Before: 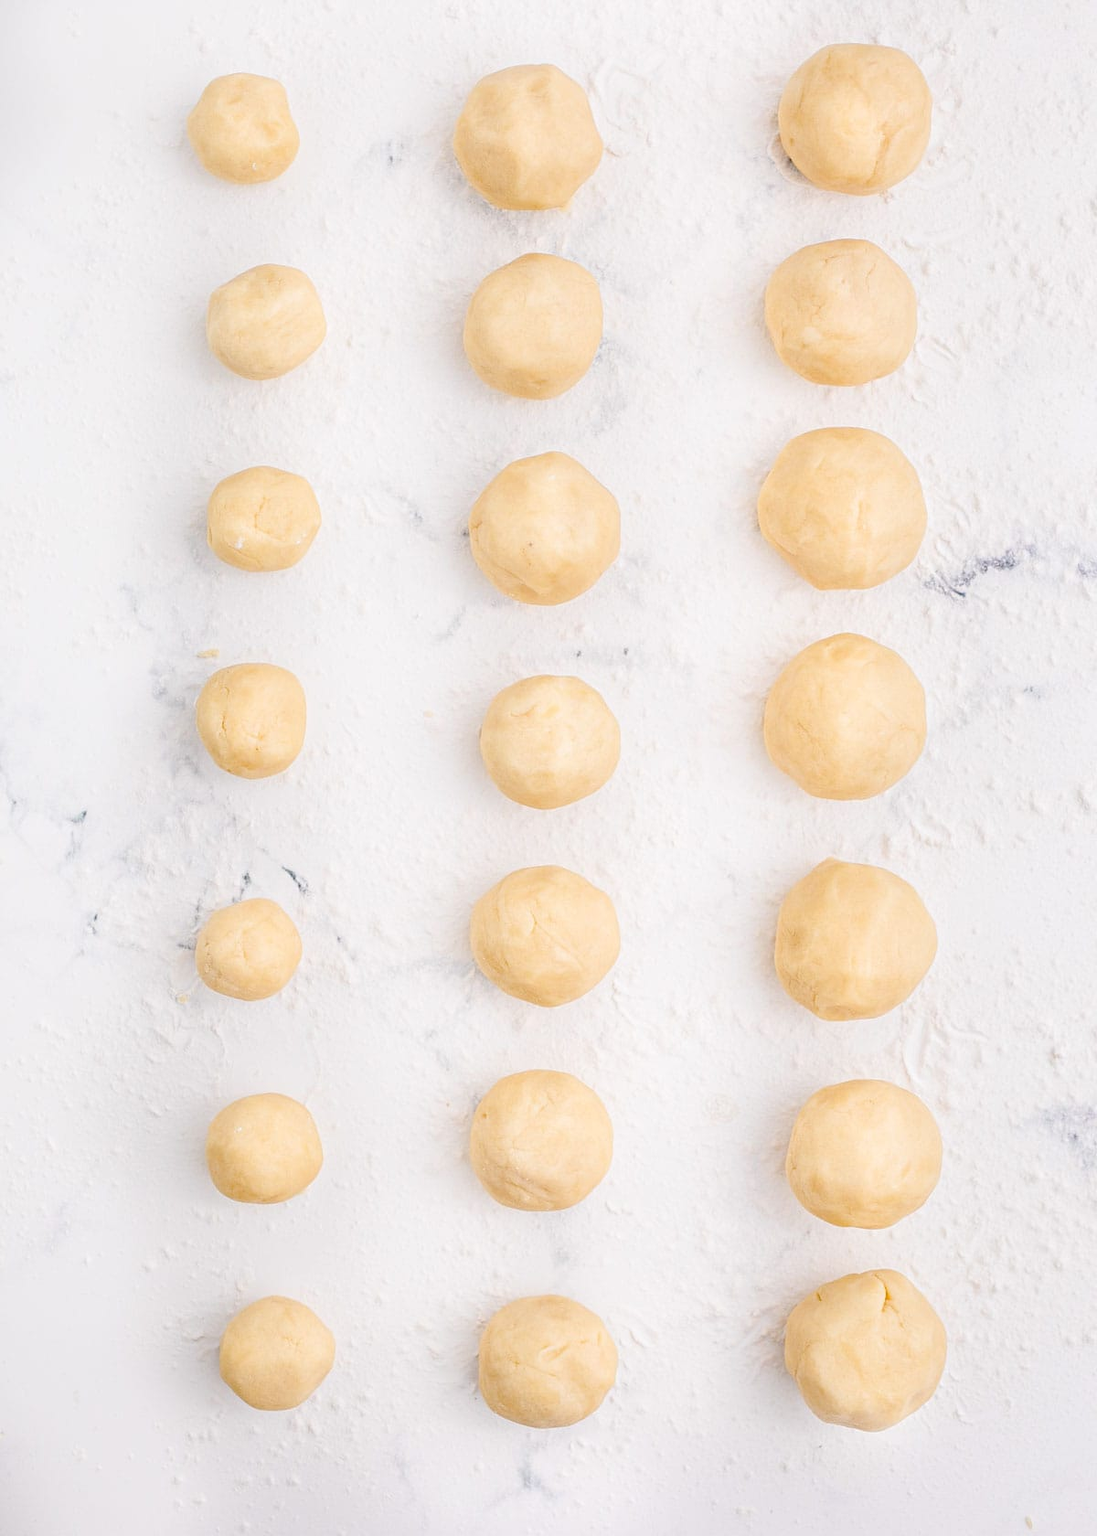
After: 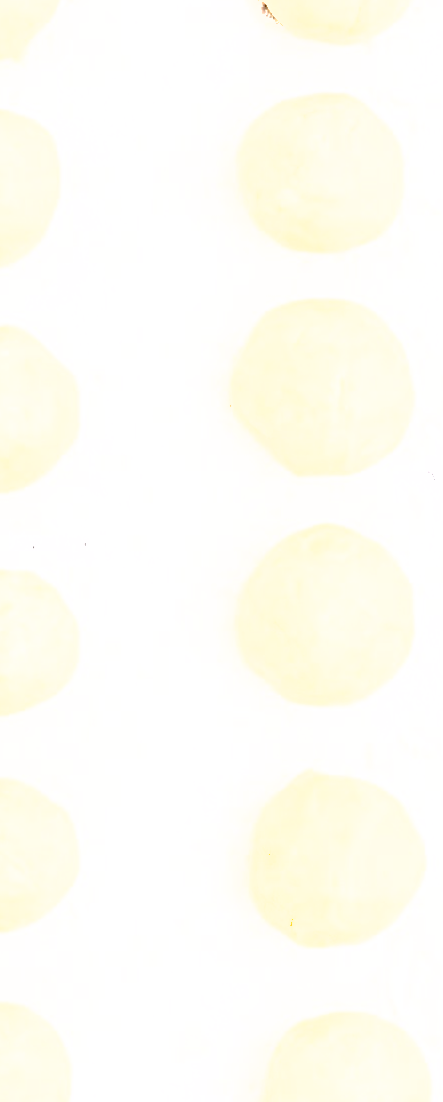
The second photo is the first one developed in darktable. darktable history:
crop and rotate: left 49.936%, top 10.094%, right 13.136%, bottom 24.256%
shadows and highlights: on, module defaults
exposure: black level correction 0, exposure 1.45 EV, compensate exposure bias true, compensate highlight preservation false
sharpen: on, module defaults
